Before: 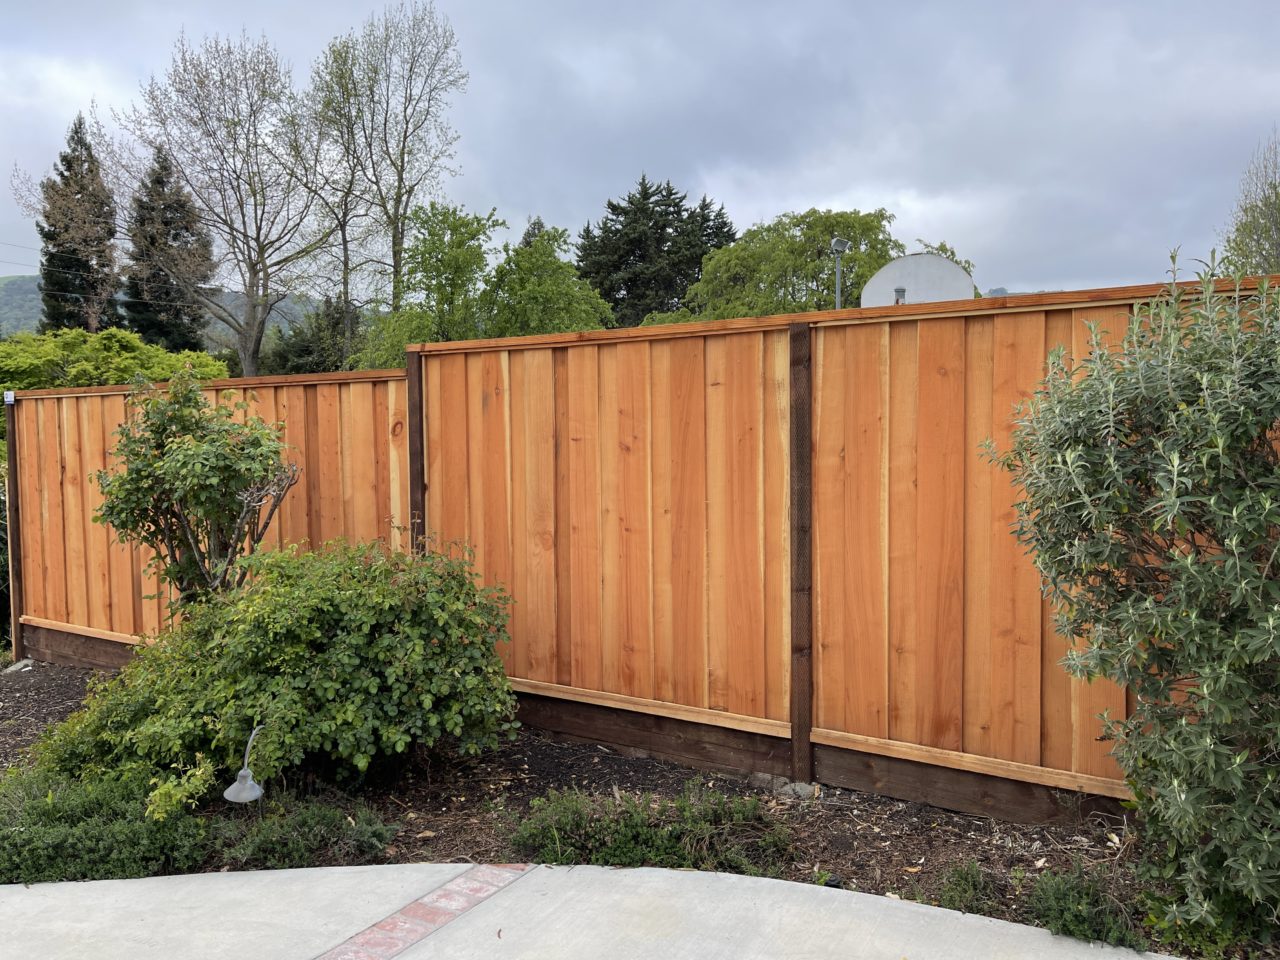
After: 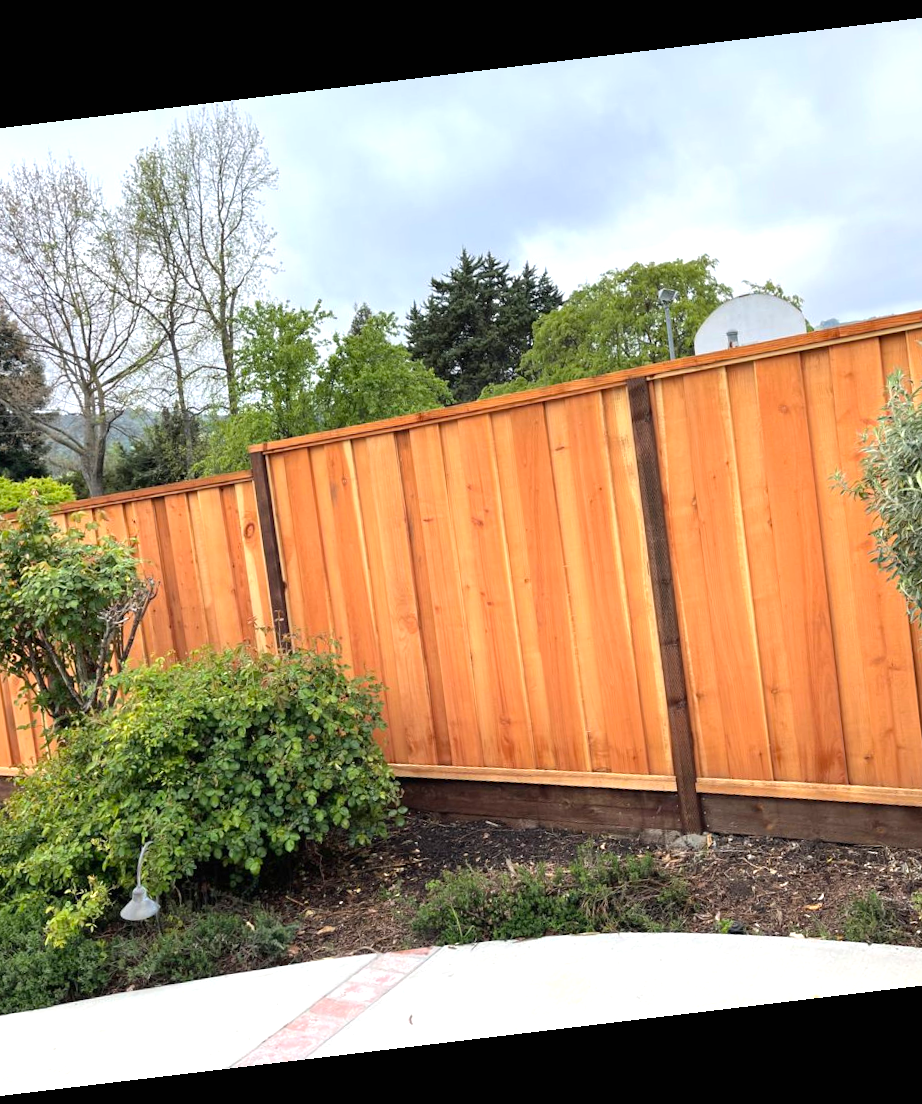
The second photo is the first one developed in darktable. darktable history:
crop and rotate: left 14.292%, right 19.041%
exposure: black level correction 0, exposure 0.68 EV, compensate exposure bias true, compensate highlight preservation false
rotate and perspective: rotation -6.83°, automatic cropping off
